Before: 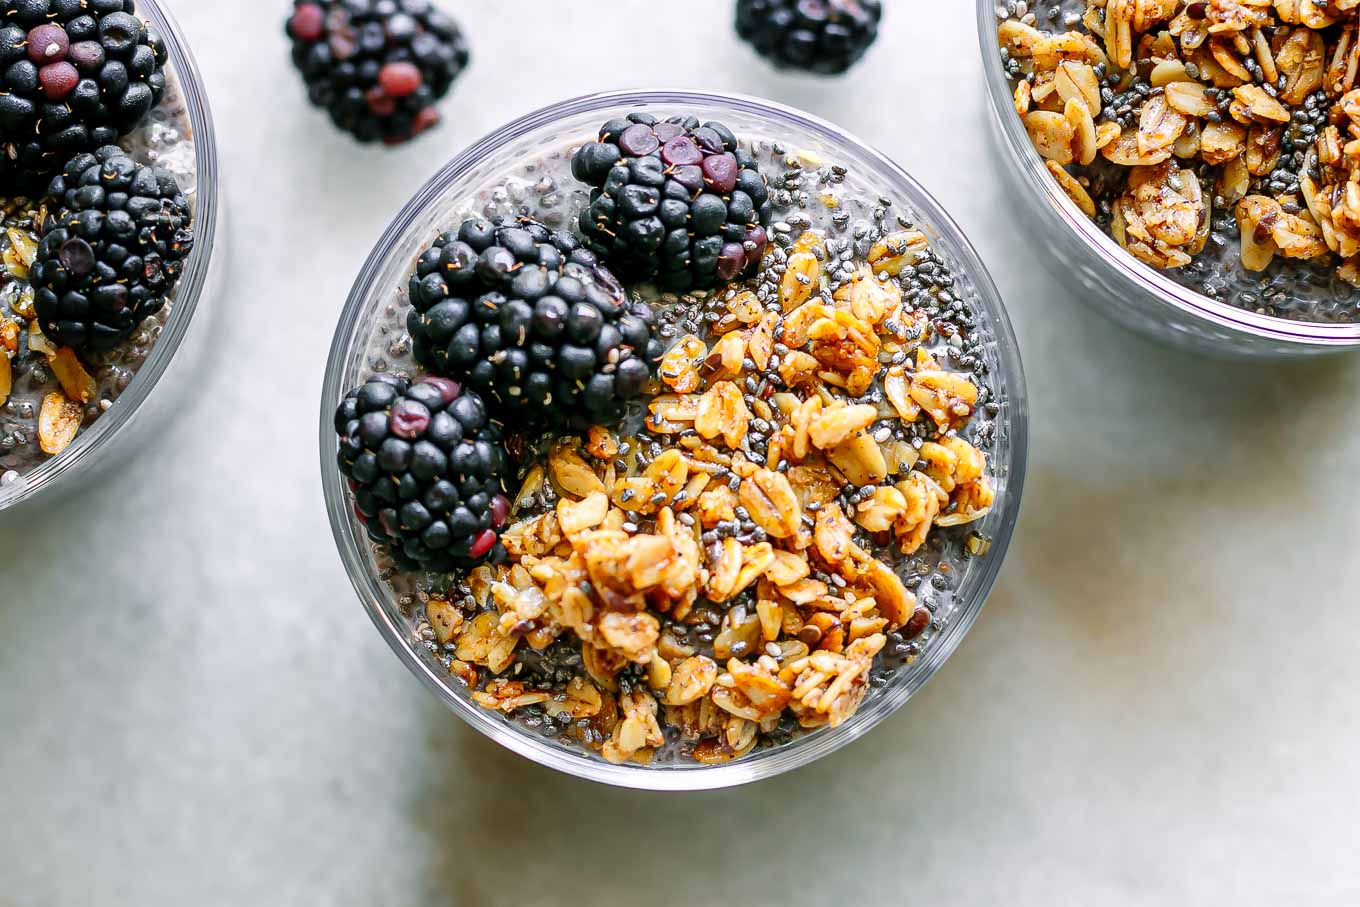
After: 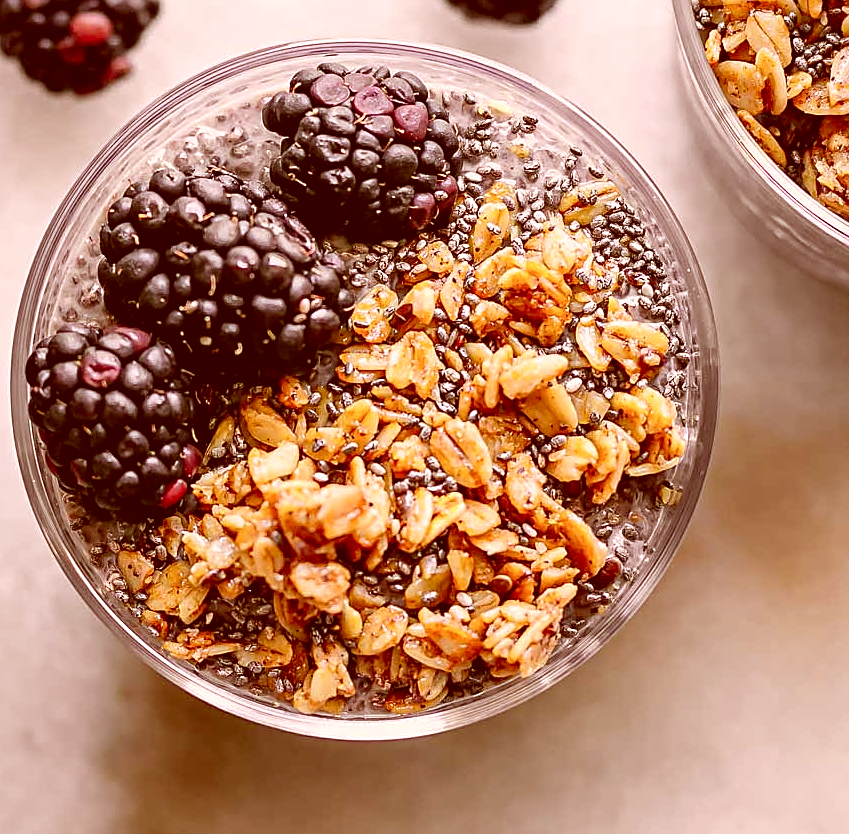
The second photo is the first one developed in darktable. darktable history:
color correction: highlights a* 9.07, highlights b* 8.86, shadows a* 39.81, shadows b* 39.65, saturation 0.788
crop and rotate: left 22.731%, top 5.622%, right 14.841%, bottom 2.337%
sharpen: on, module defaults
